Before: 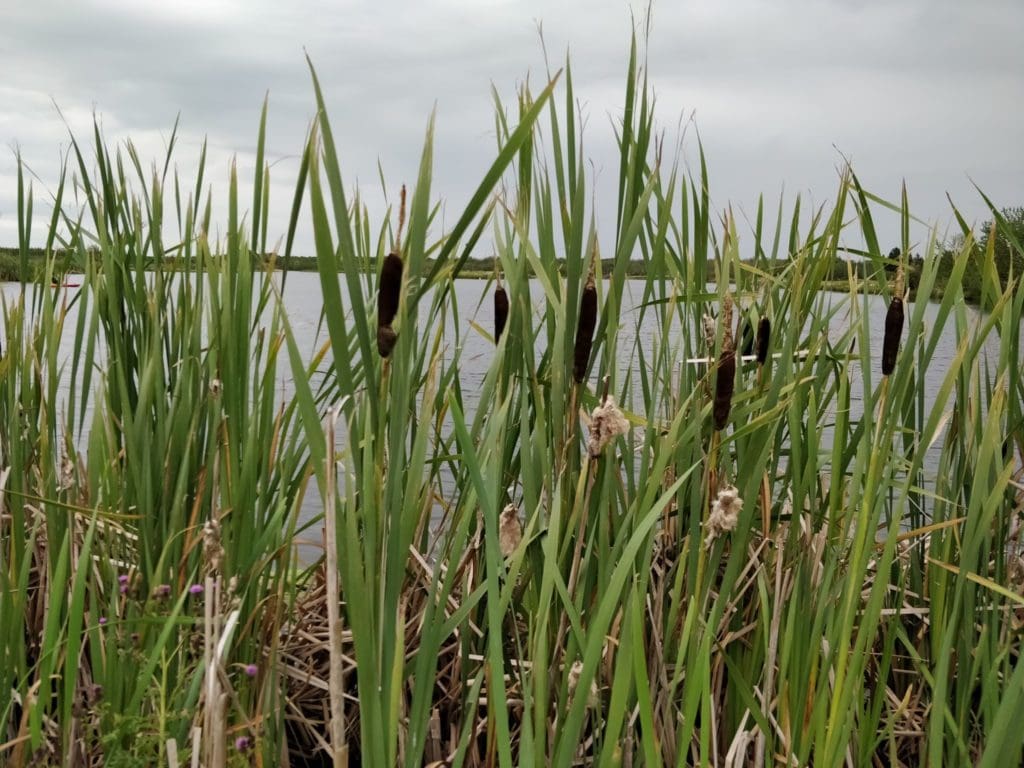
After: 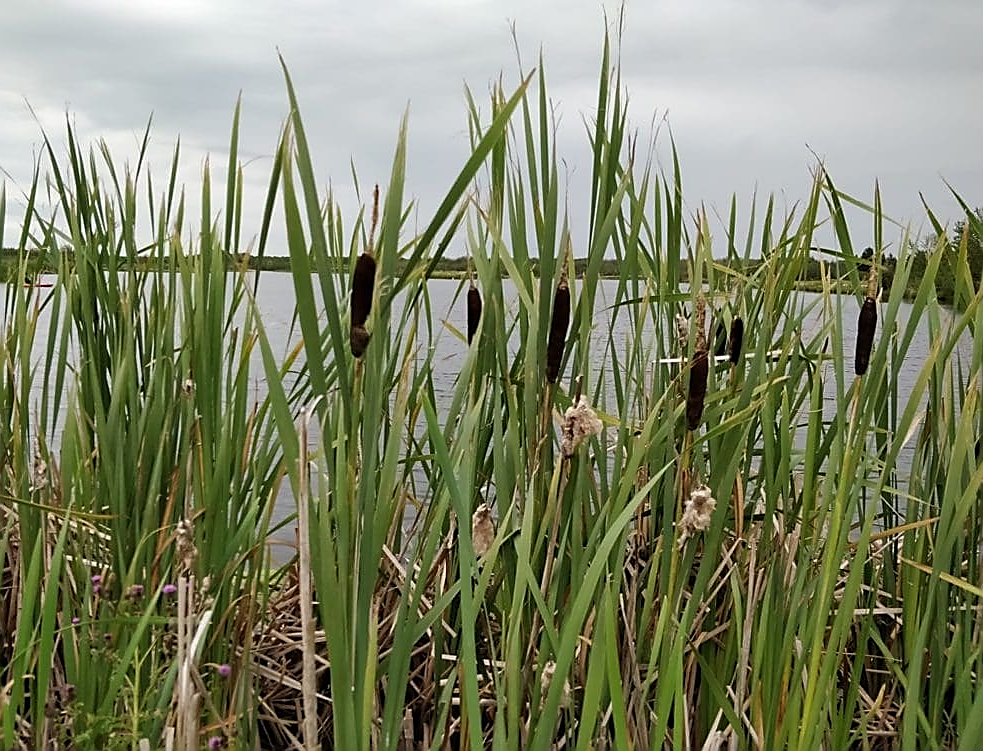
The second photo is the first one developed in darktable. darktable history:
sharpen: radius 1.418, amount 1.261, threshold 0.823
crop and rotate: left 2.671%, right 1.249%, bottom 2.165%
shadows and highlights: shadows -8.88, white point adjustment 1.44, highlights 9.98
